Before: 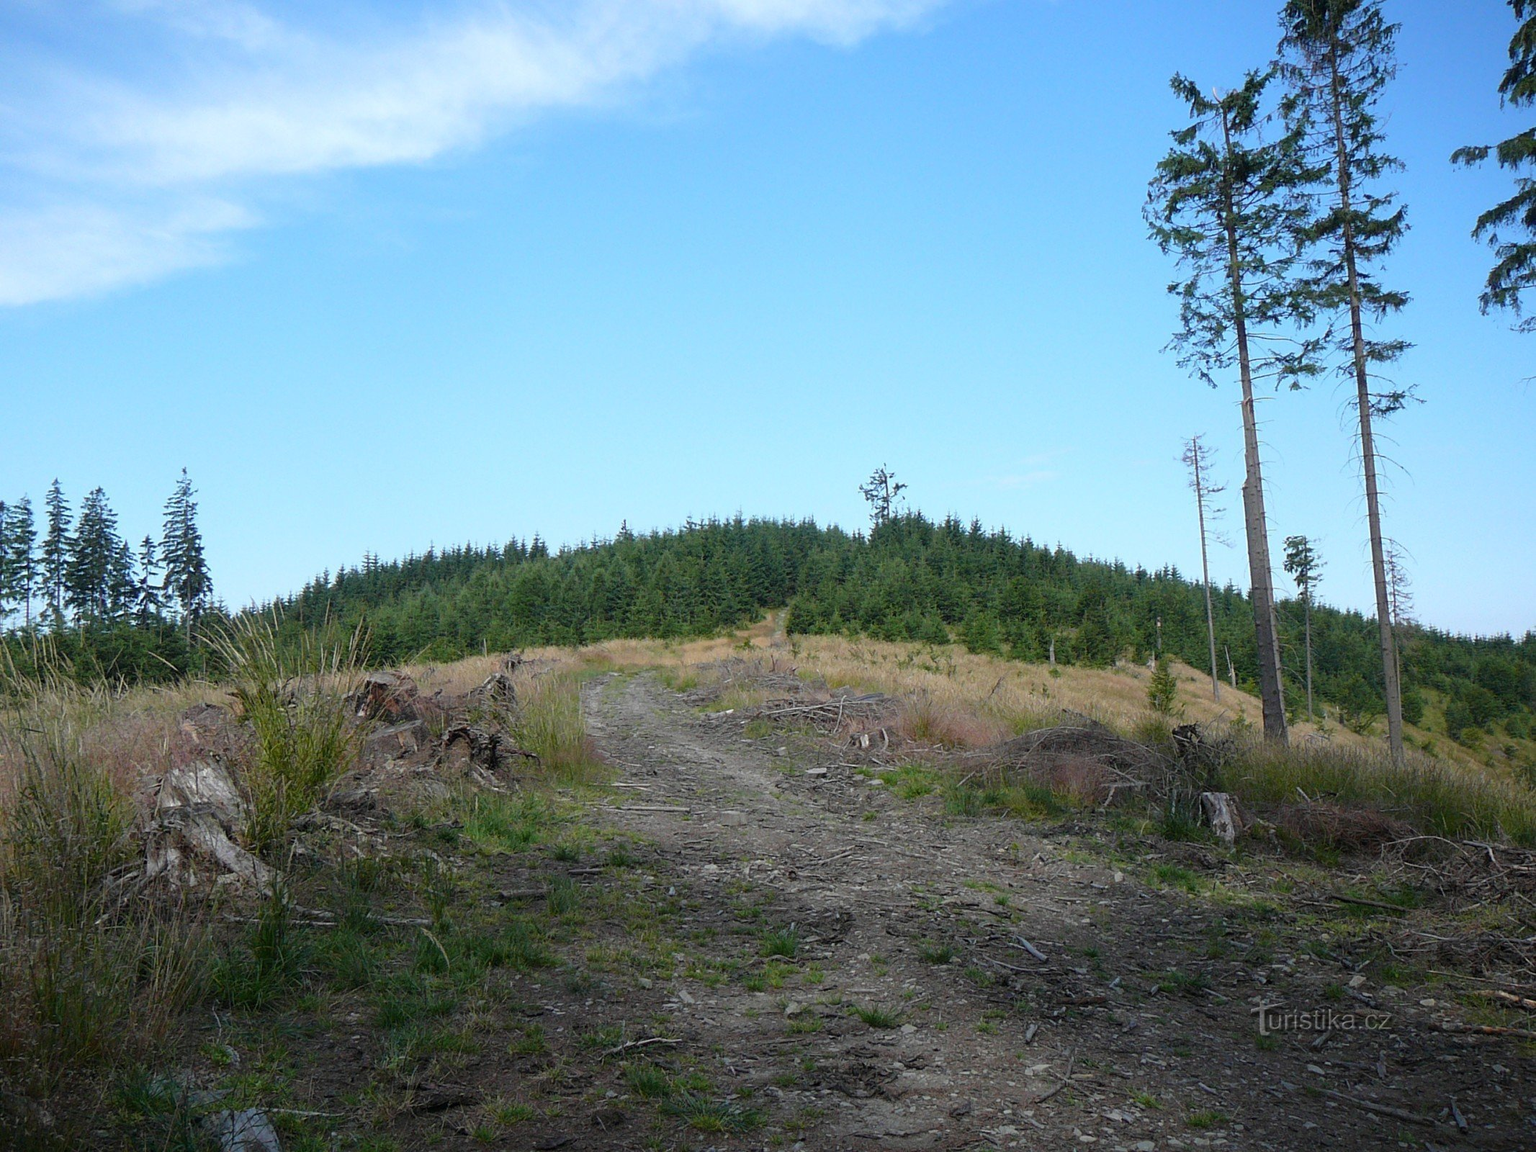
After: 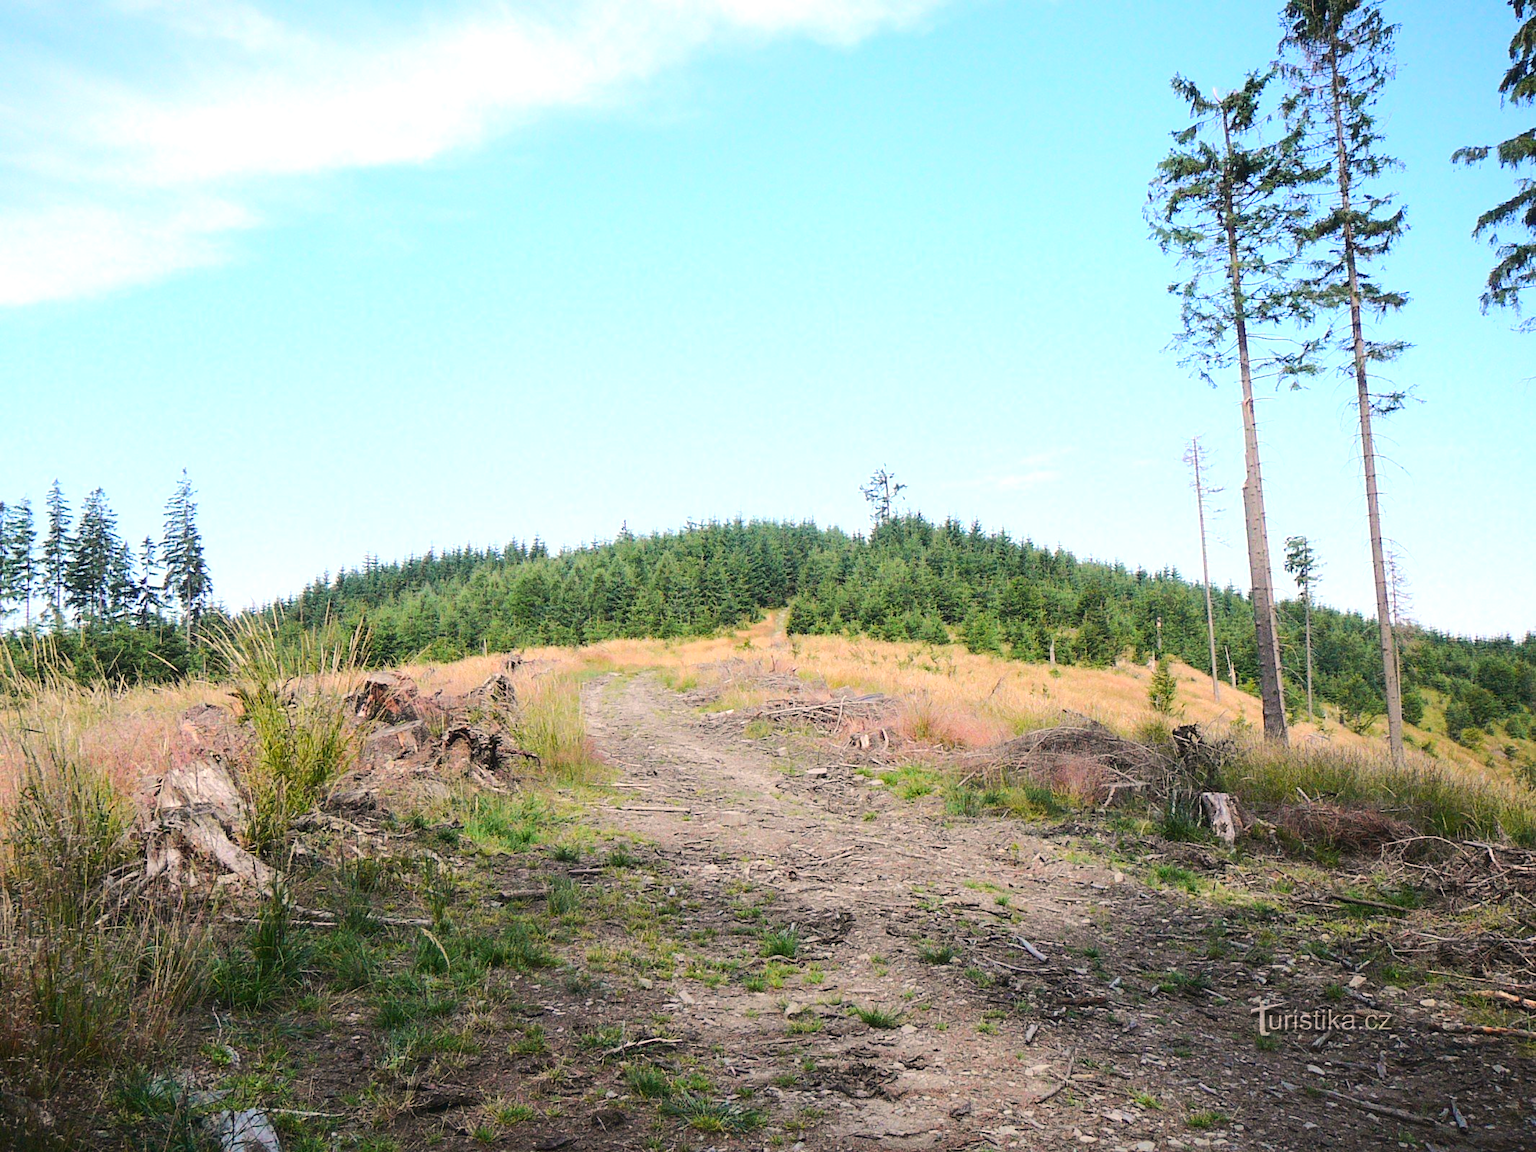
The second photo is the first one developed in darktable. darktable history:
tone curve: curves: ch0 [(0, 0.026) (0.146, 0.158) (0.272, 0.34) (0.453, 0.627) (0.687, 0.829) (1, 1)], color space Lab, linked channels, preserve colors none
exposure: black level correction 0, exposure 0.5 EV, compensate highlight preservation false
white balance: red 1.127, blue 0.943
